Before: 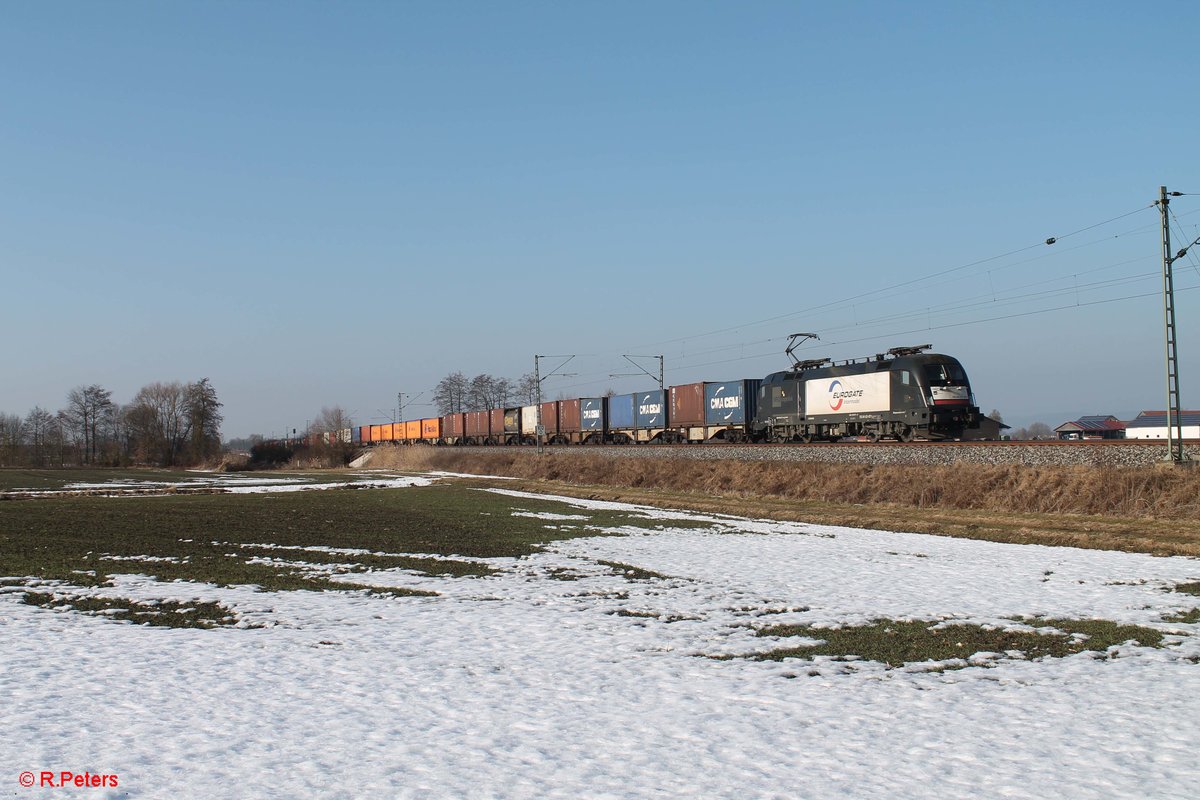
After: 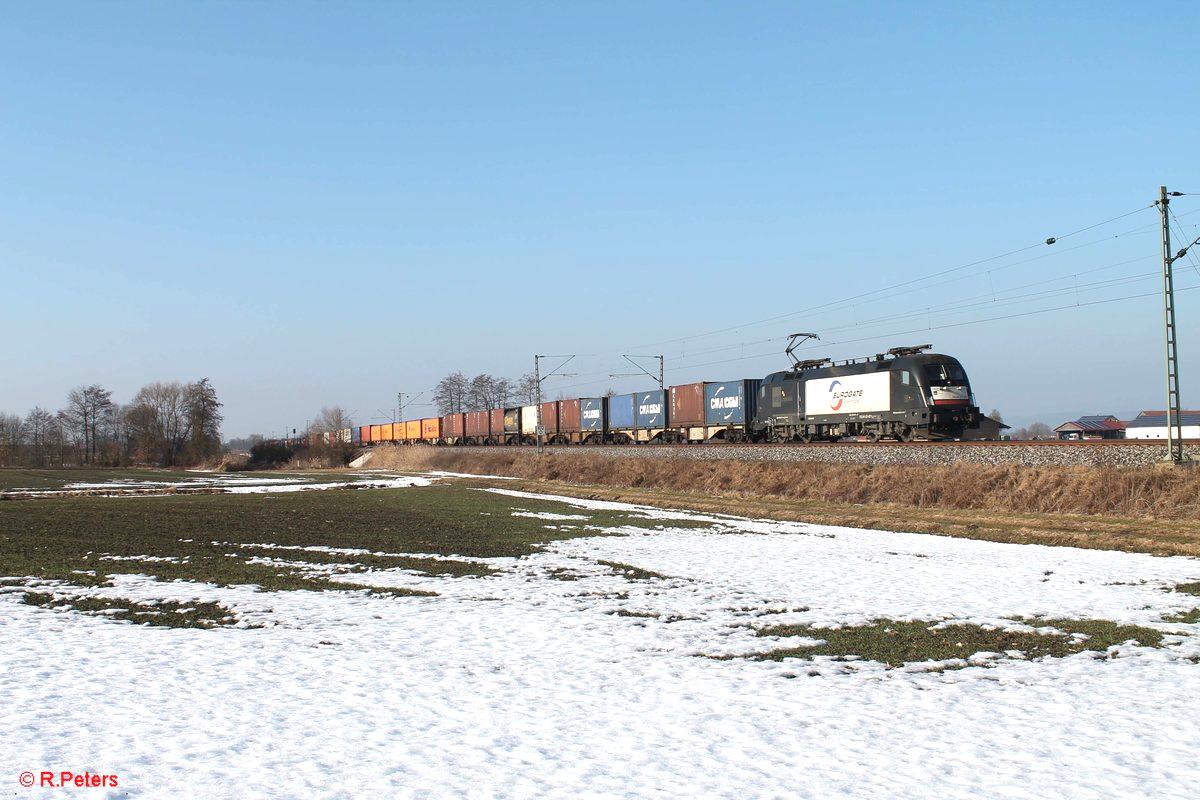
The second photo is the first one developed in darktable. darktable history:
exposure: exposure 0.563 EV, compensate exposure bias true, compensate highlight preservation false
